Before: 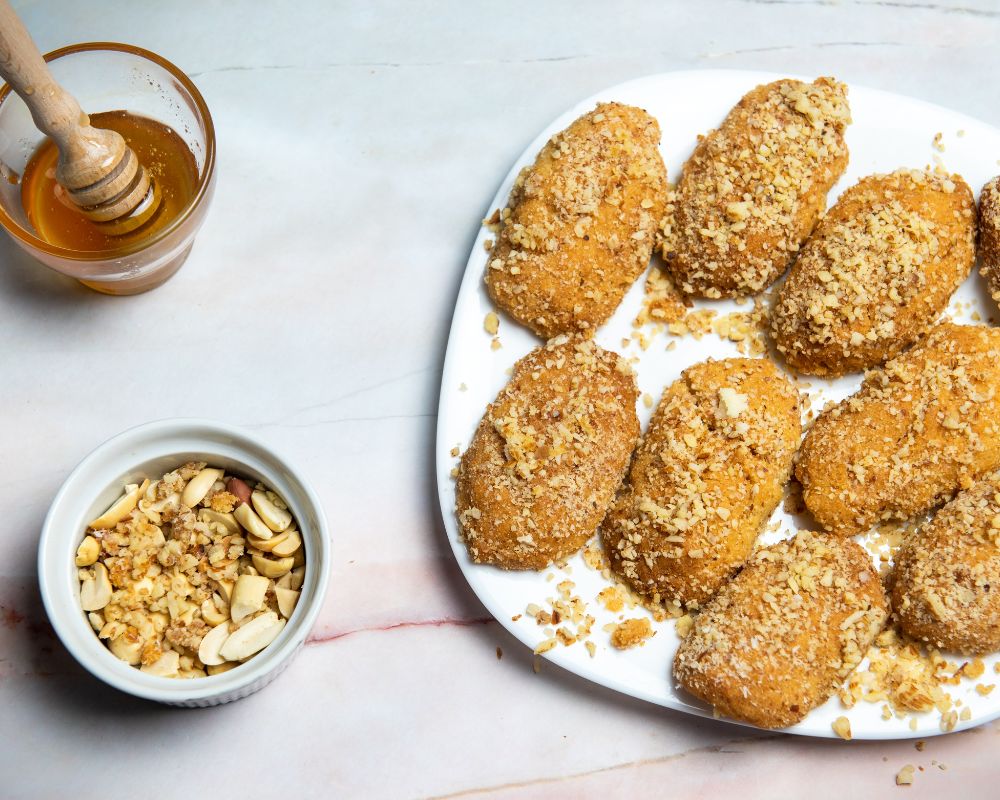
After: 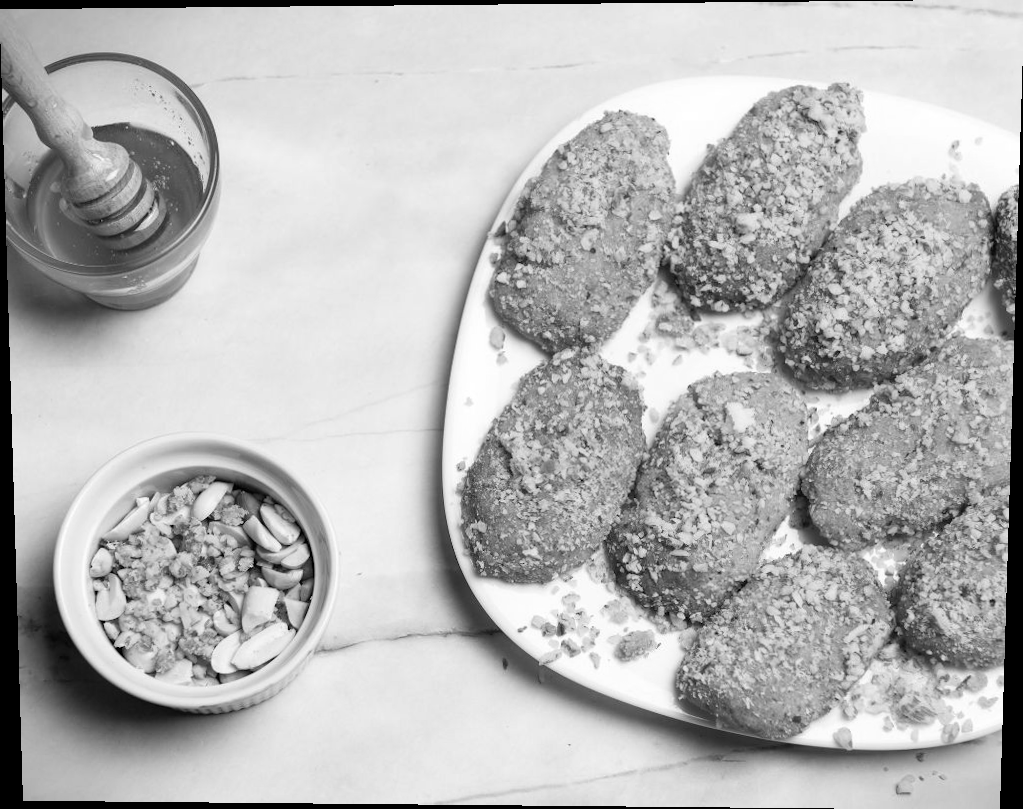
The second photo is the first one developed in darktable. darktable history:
monochrome: on, module defaults
rotate and perspective: lens shift (vertical) 0.048, lens shift (horizontal) -0.024, automatic cropping off
